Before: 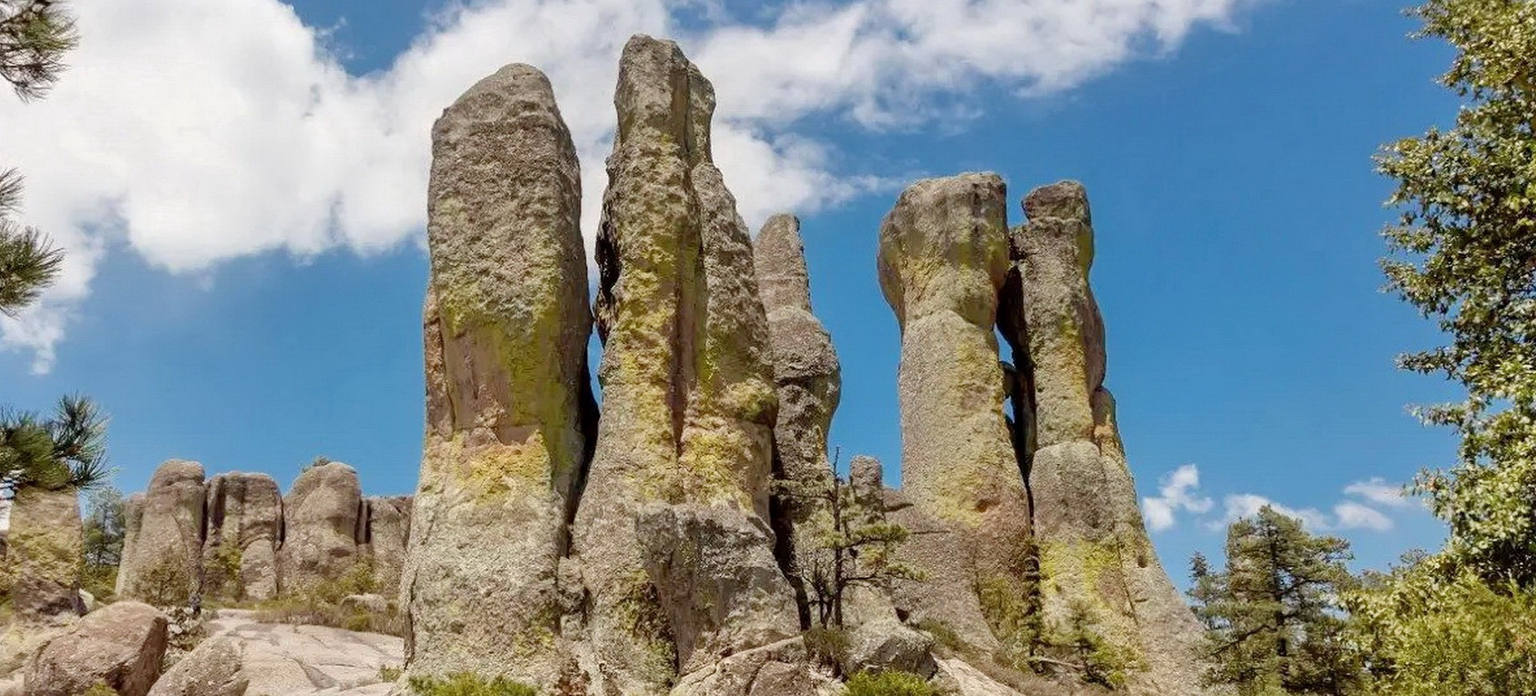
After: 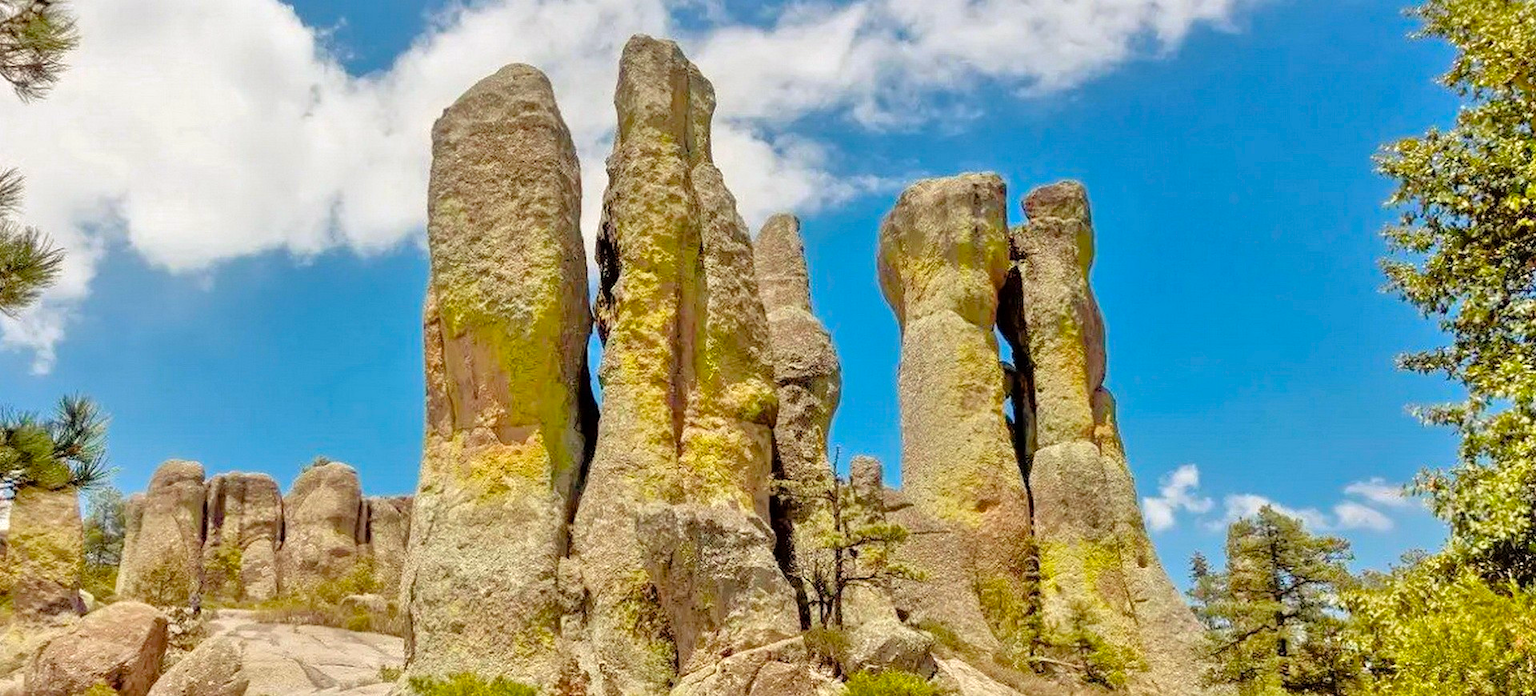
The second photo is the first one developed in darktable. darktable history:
rgb curve: curves: ch2 [(0, 0) (0.567, 0.512) (1, 1)], mode RGB, independent channels
color balance rgb: perceptual saturation grading › global saturation 25%, global vibrance 20%
tone equalizer: -7 EV 0.15 EV, -6 EV 0.6 EV, -5 EV 1.15 EV, -4 EV 1.33 EV, -3 EV 1.15 EV, -2 EV 0.6 EV, -1 EV 0.15 EV, mask exposure compensation -0.5 EV
